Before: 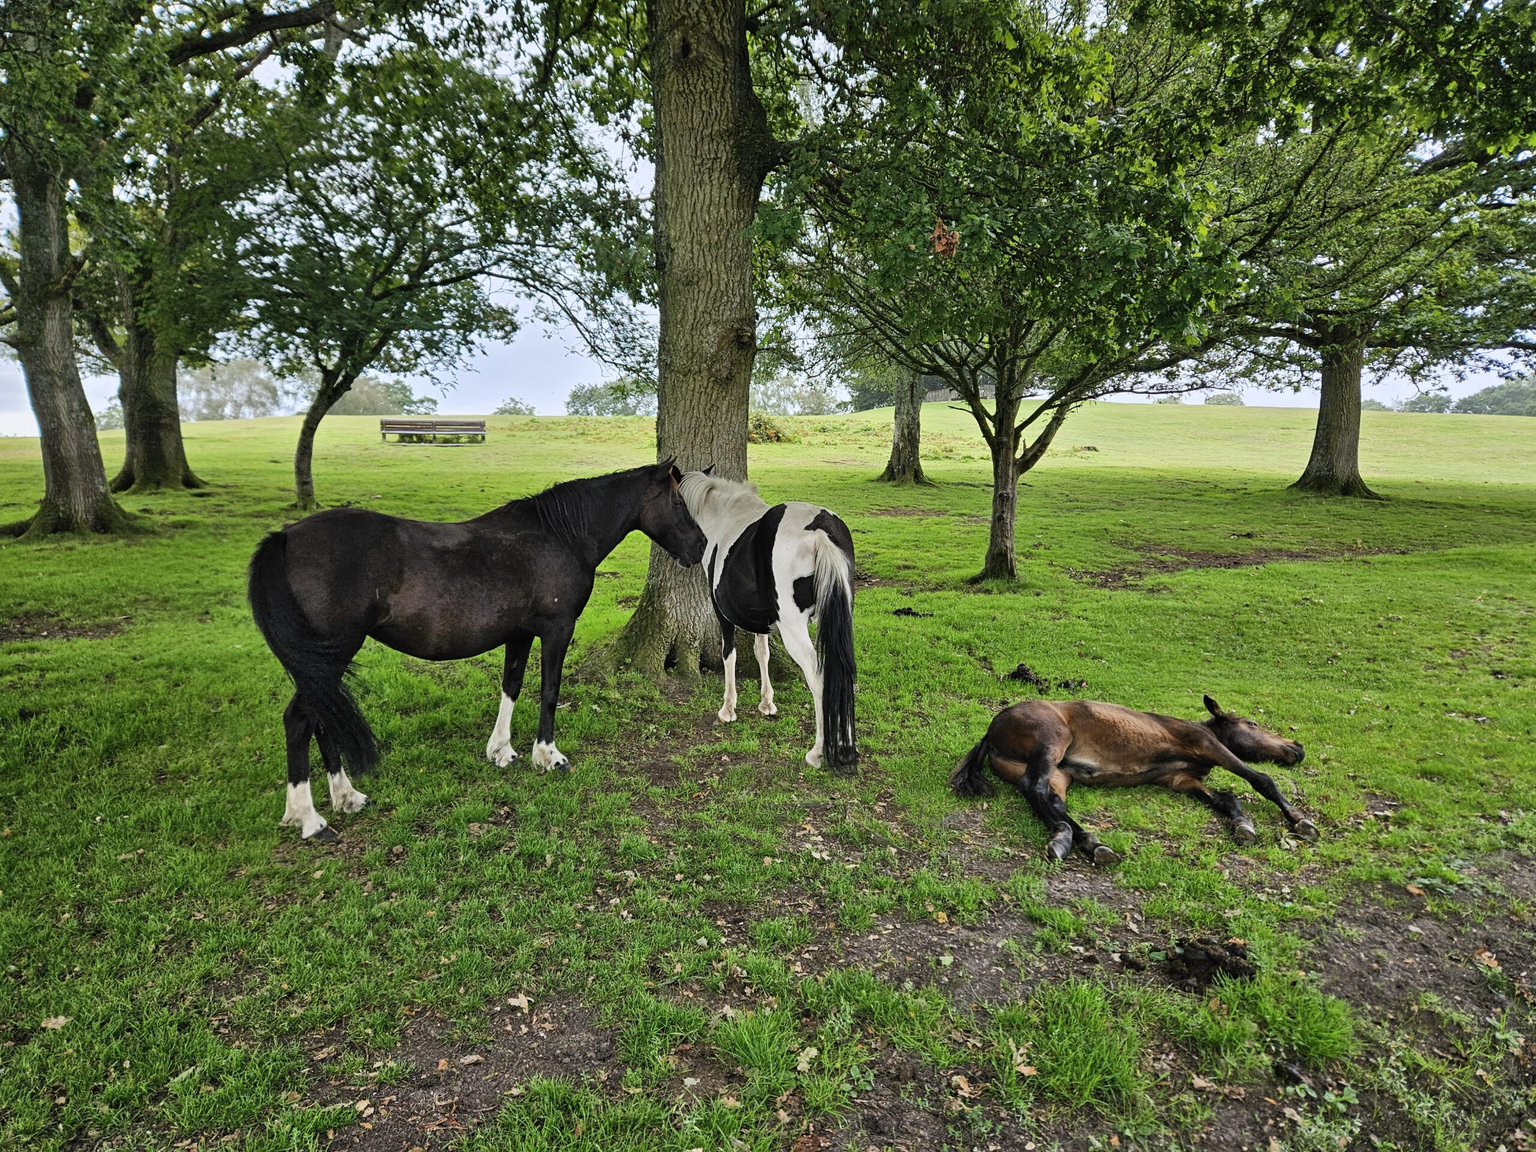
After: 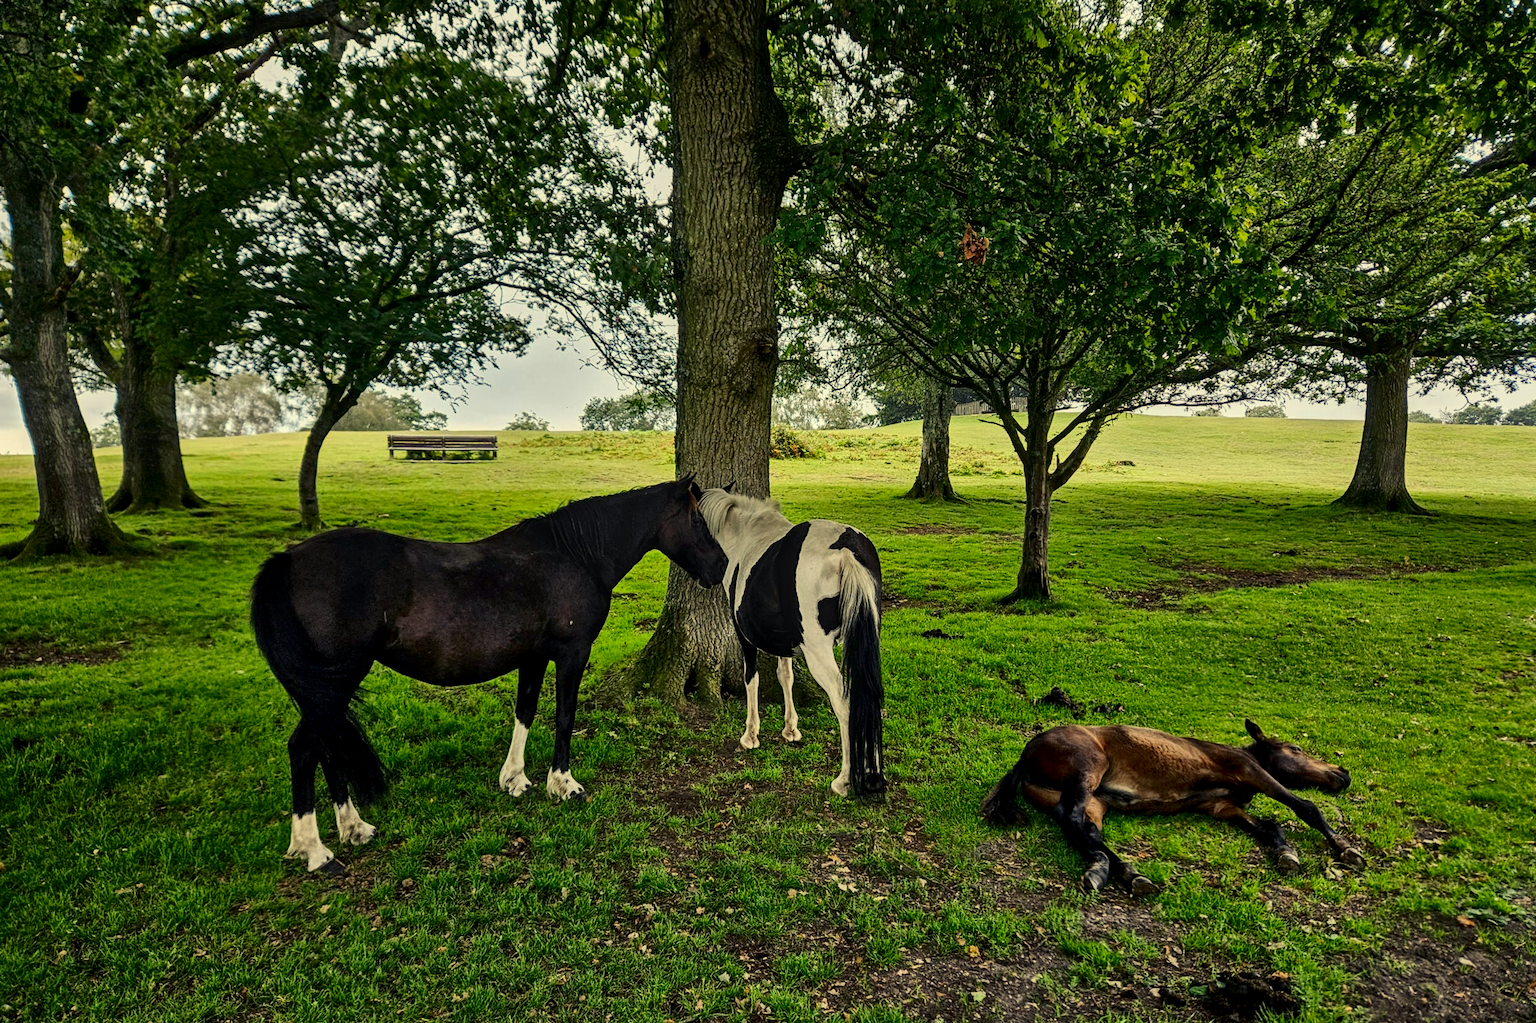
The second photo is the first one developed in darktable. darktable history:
crop and rotate: angle 0.2°, left 0.275%, right 3.127%, bottom 14.18%
color balance rgb: shadows lift › chroma 2%, shadows lift › hue 263°, highlights gain › chroma 8%, highlights gain › hue 84°, linear chroma grading › global chroma -15%, saturation formula JzAzBz (2021)
contrast brightness saturation: contrast 0.13, brightness -0.24, saturation 0.14
local contrast: on, module defaults
